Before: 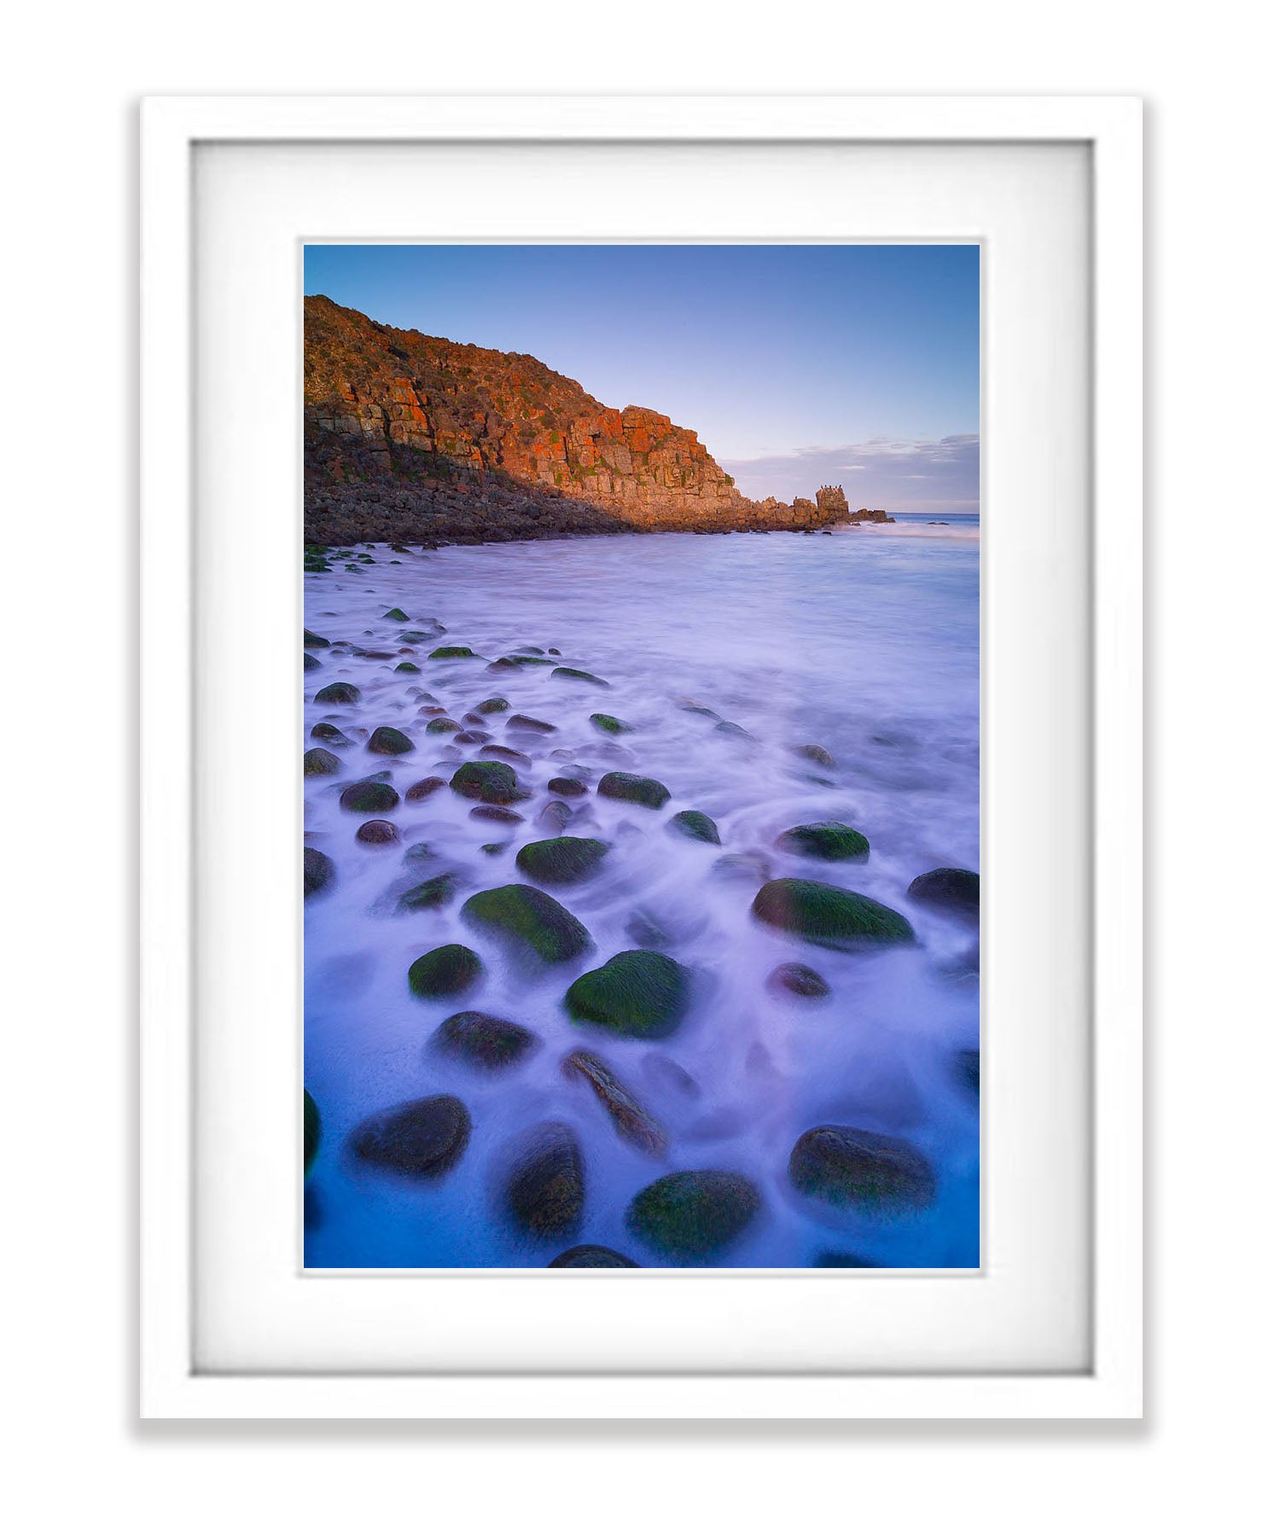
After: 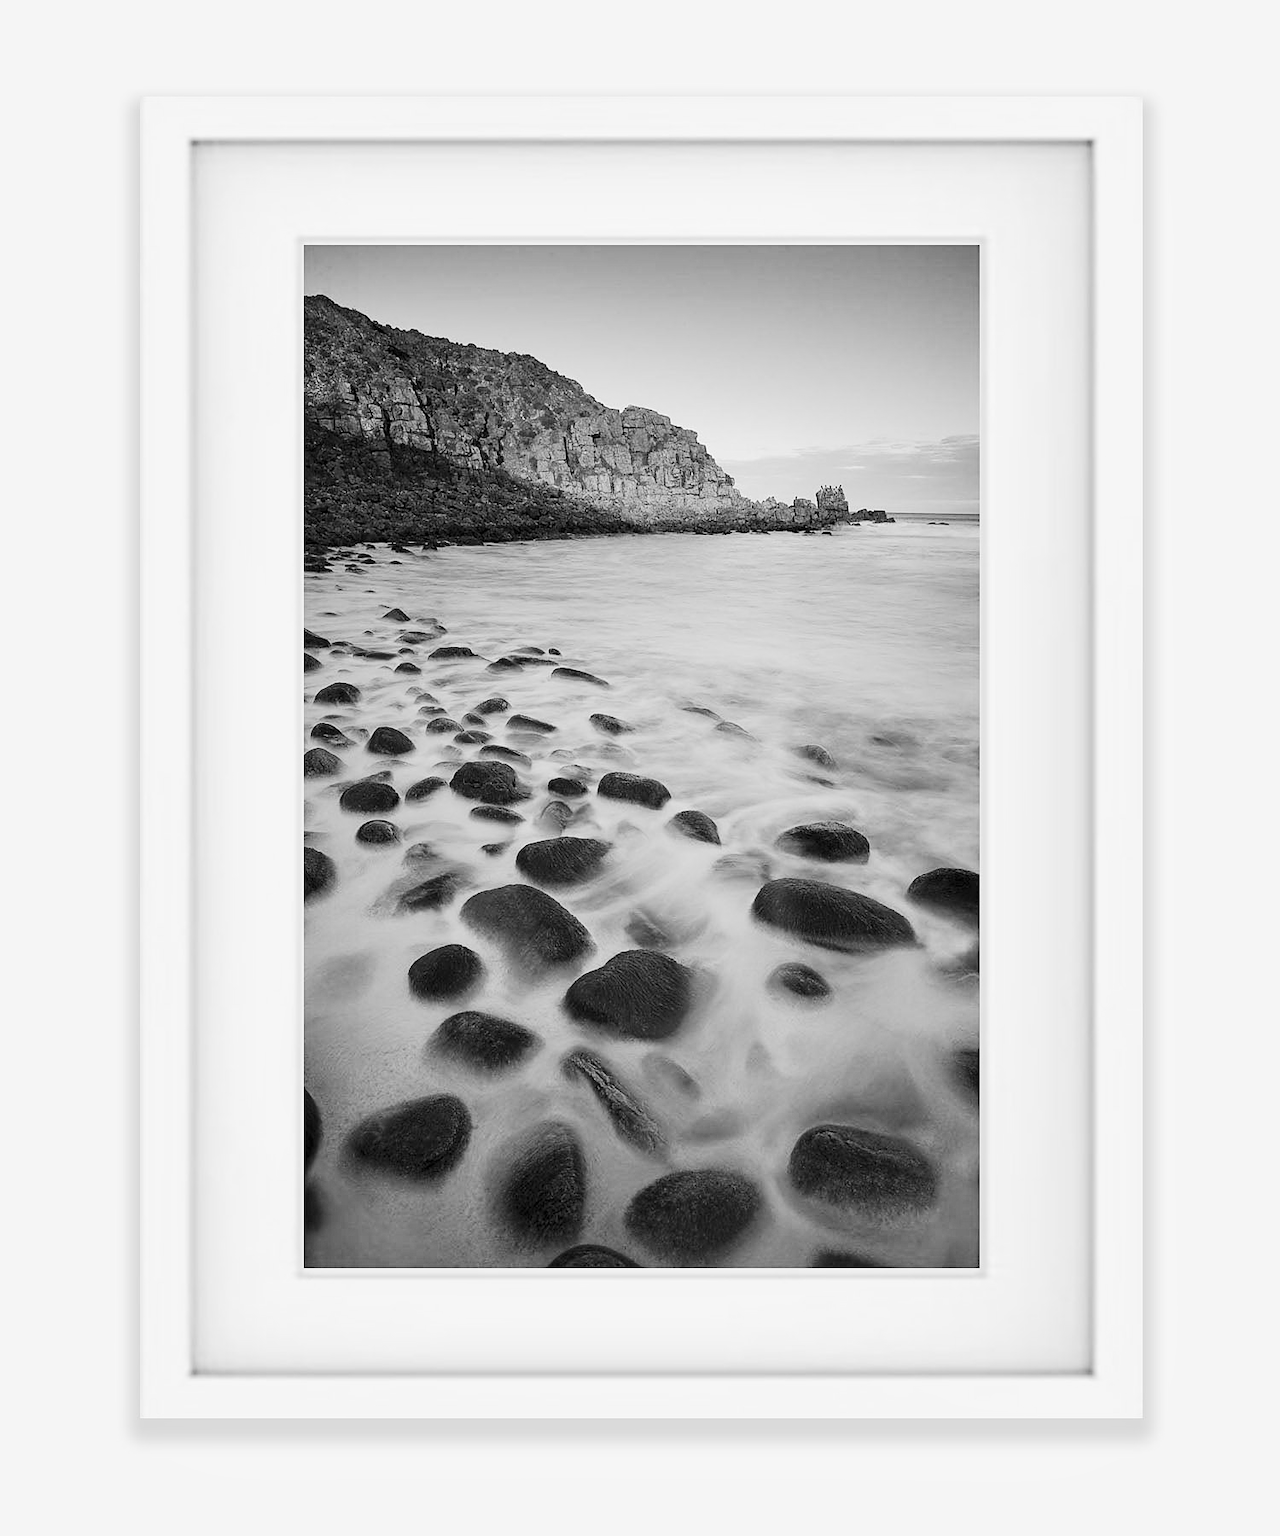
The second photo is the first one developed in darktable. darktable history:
contrast equalizer: octaves 7, y [[0.6 ×6], [0.55 ×6], [0 ×6], [0 ×6], [0 ×6]], mix 0.3
denoise (profiled): strength 1.2, preserve shadows 0, a [-1, 0, 0], y [[0.5 ×7] ×4, [0 ×7], [0.5 ×7]], compensate highlight preservation false
monochrome: on, module defaults
rgb curve: curves: ch0 [(0, 0) (0.21, 0.15) (0.24, 0.21) (0.5, 0.75) (0.75, 0.96) (0.89, 0.99) (1, 1)]; ch1 [(0, 0.02) (0.21, 0.13) (0.25, 0.2) (0.5, 0.67) (0.75, 0.9) (0.89, 0.97) (1, 1)]; ch2 [(0, 0.02) (0.21, 0.13) (0.25, 0.2) (0.5, 0.67) (0.75, 0.9) (0.89, 0.97) (1, 1)], compensate middle gray true | blend: blend mode normal, opacity 50%; mask: uniform (no mask)
sharpen: amount 0.2
color balance rgb: contrast -10%
